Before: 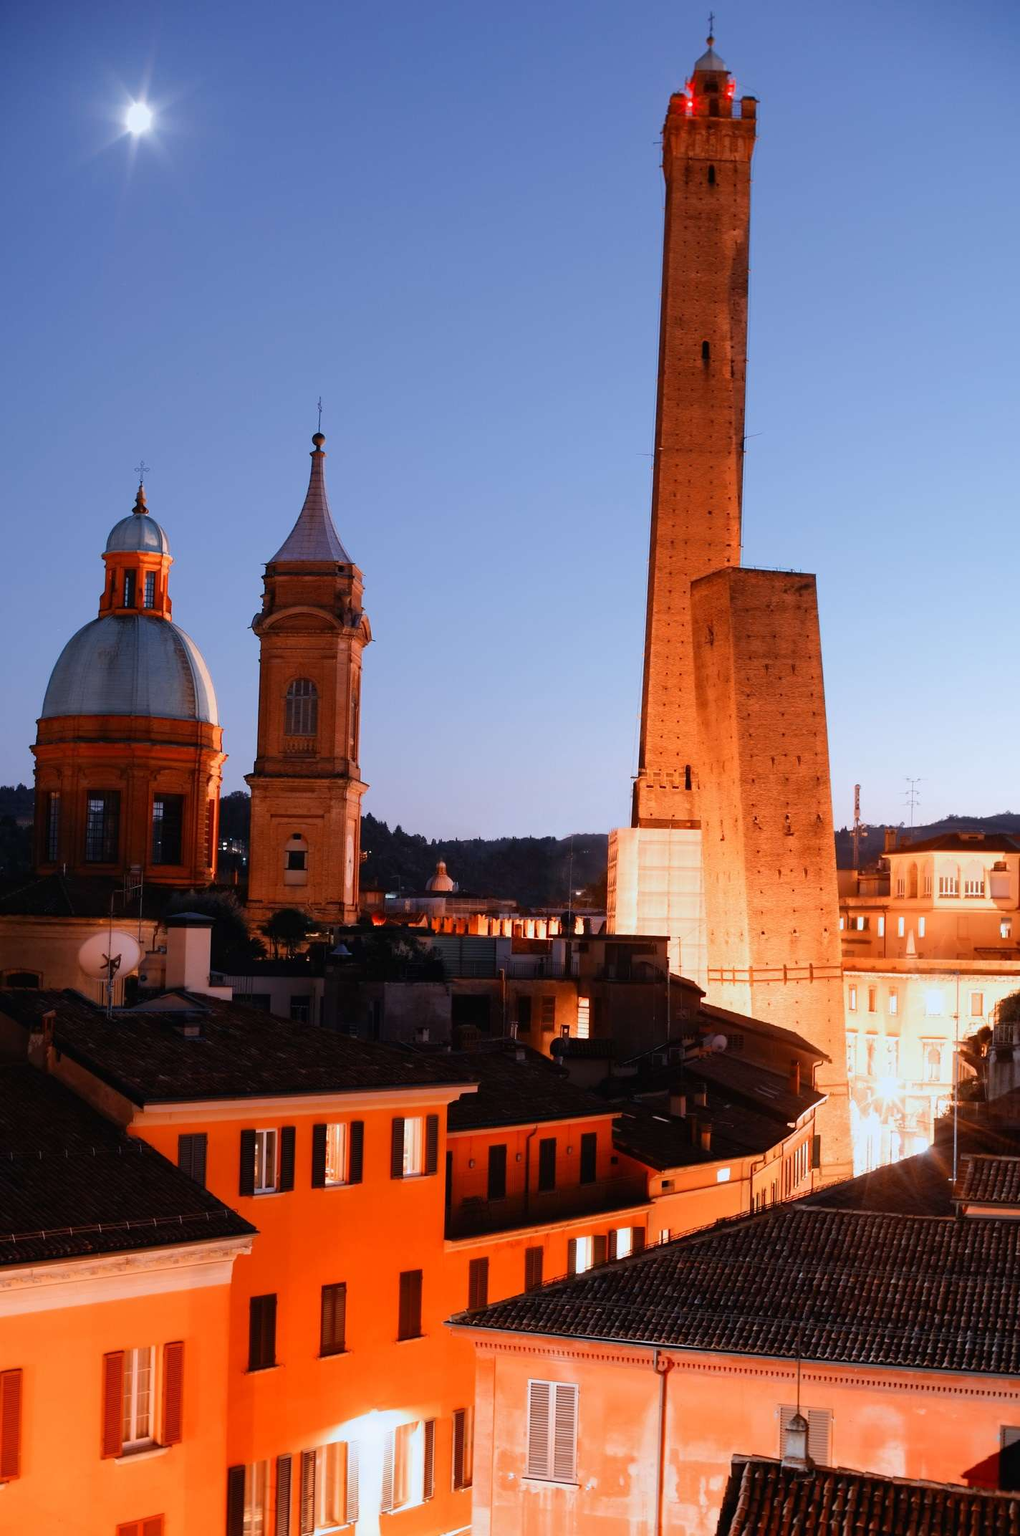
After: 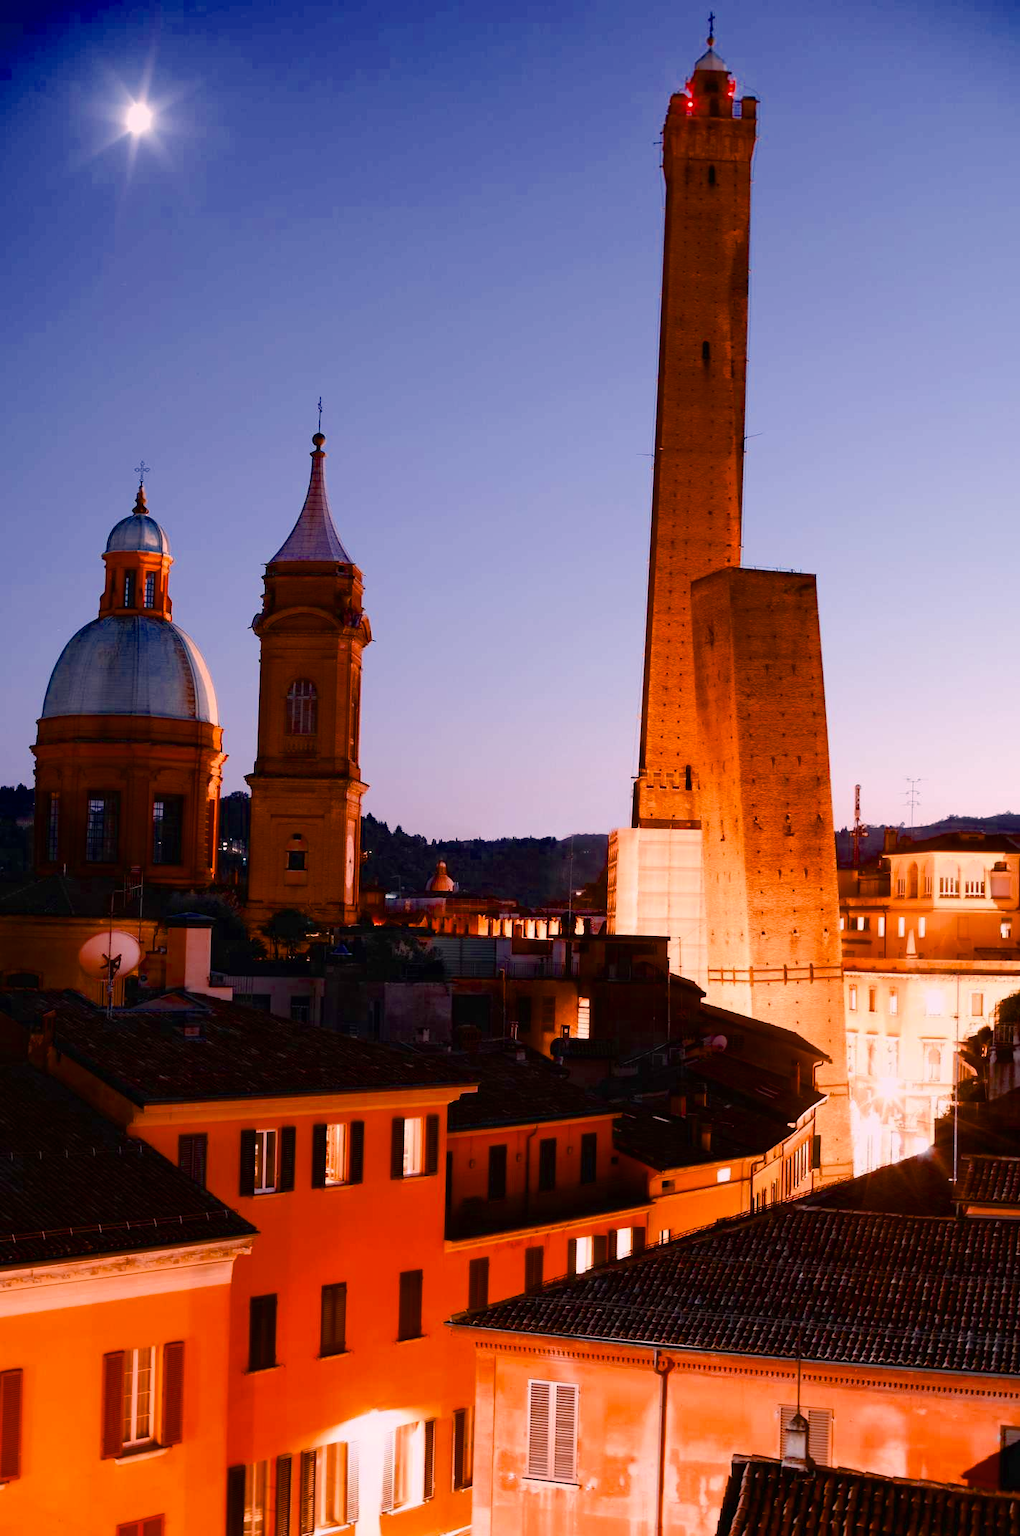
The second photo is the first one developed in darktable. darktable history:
color balance rgb: shadows lift › hue 85.94°, highlights gain › chroma 4.648%, highlights gain › hue 33.93°, perceptual saturation grading › global saturation 25.154%, perceptual saturation grading › highlights -28.25%, perceptual saturation grading › shadows 33.062%, perceptual brilliance grading › global brilliance 3.175%, global vibrance 16.609%, saturation formula JzAzBz (2021)
contrast brightness saturation: saturation -0.061
